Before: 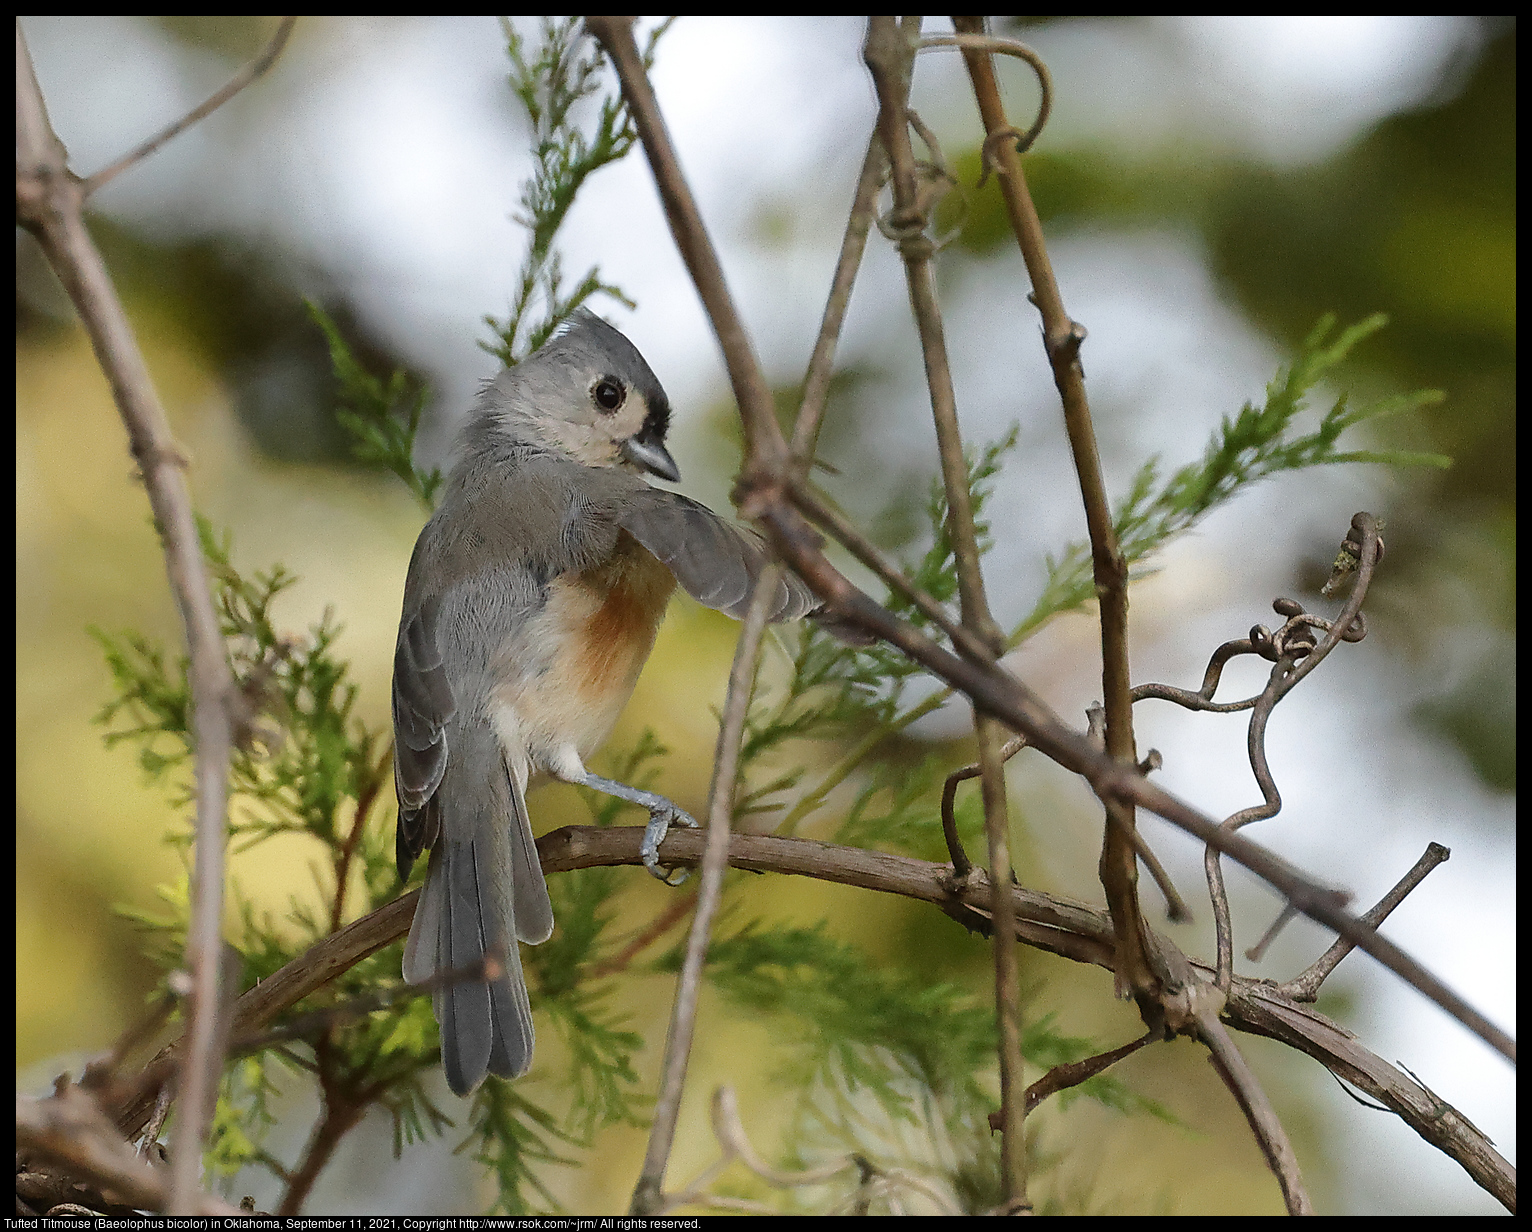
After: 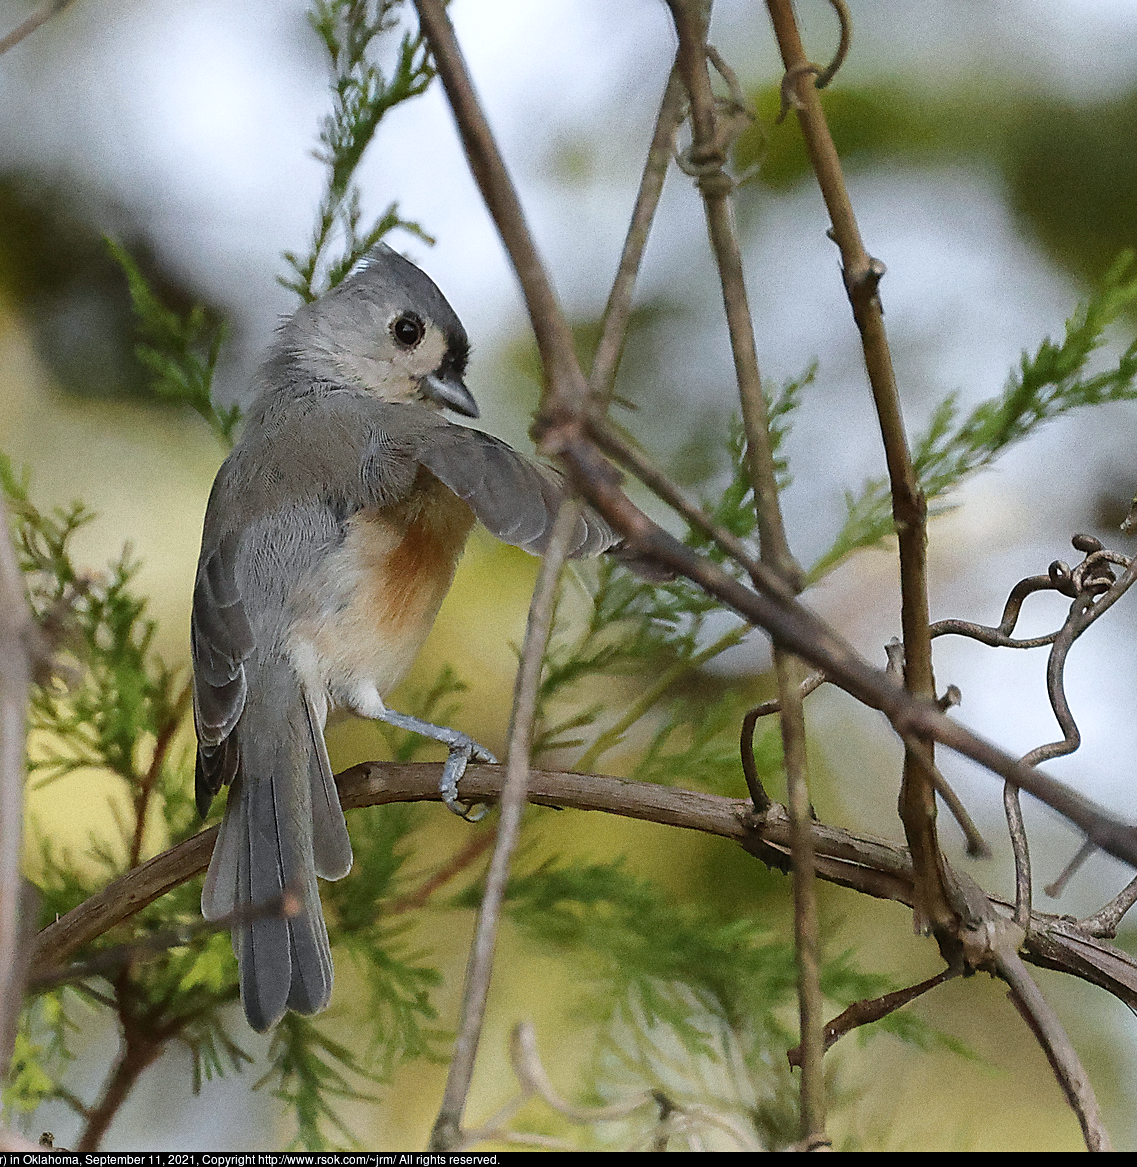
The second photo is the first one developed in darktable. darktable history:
white balance: red 0.976, blue 1.04
grain: coarseness 0.09 ISO
sharpen: amount 0.2
tone equalizer: on, module defaults
crop and rotate: left 13.15%, top 5.251%, right 12.609%
shadows and highlights: shadows 52.34, highlights -28.23, soften with gaussian
